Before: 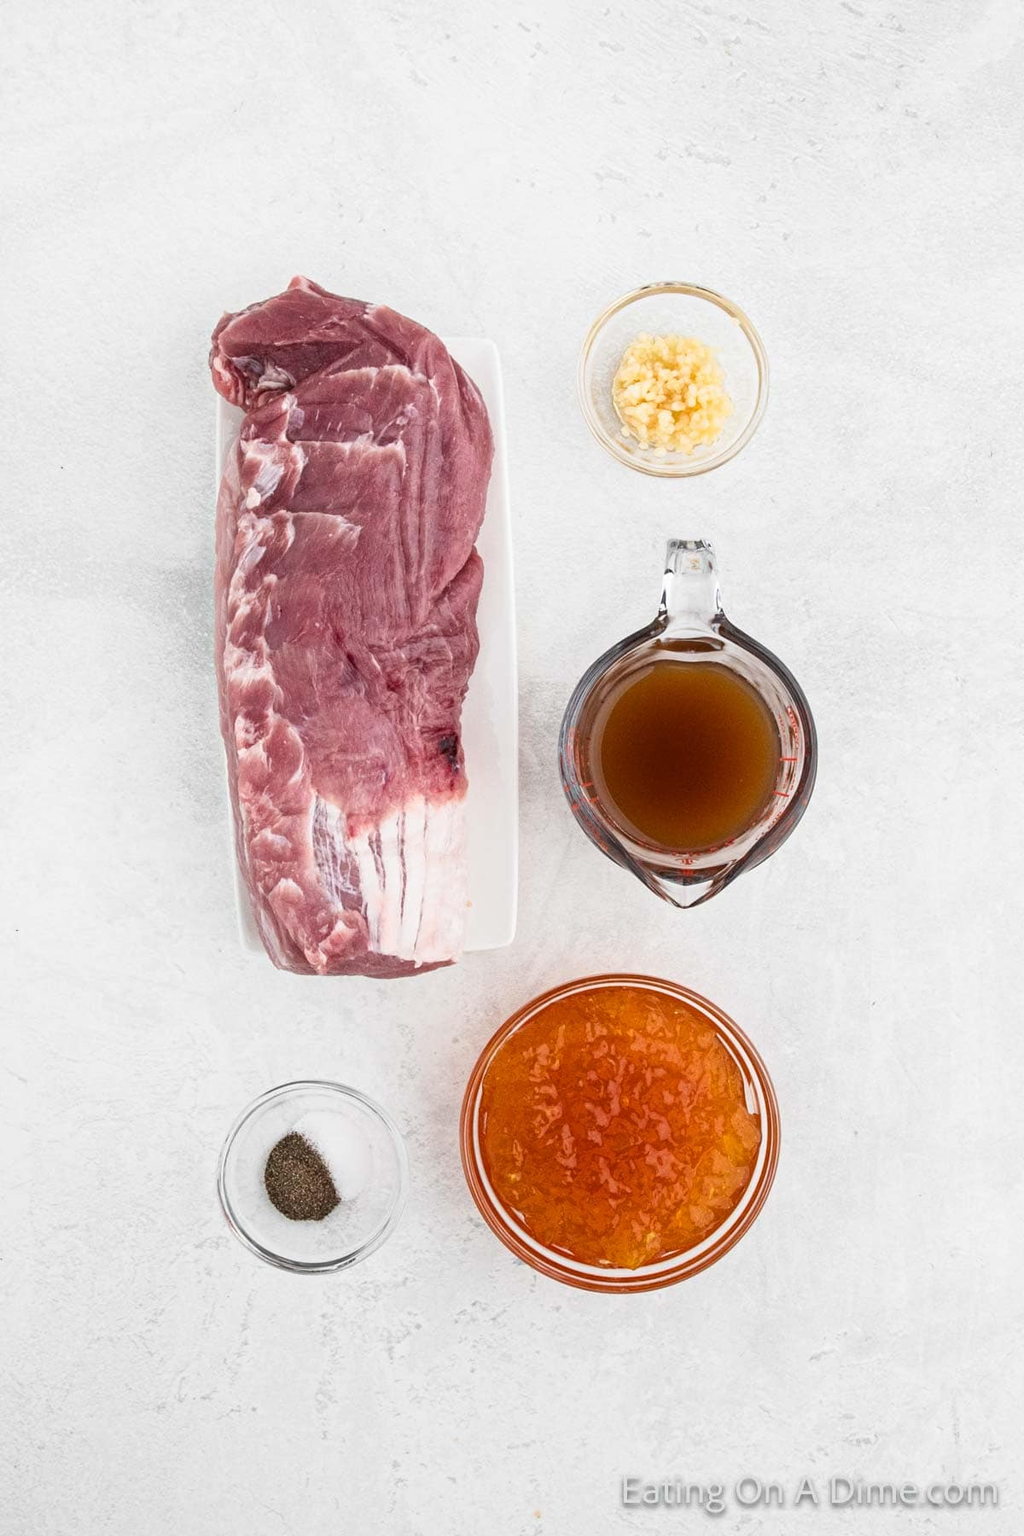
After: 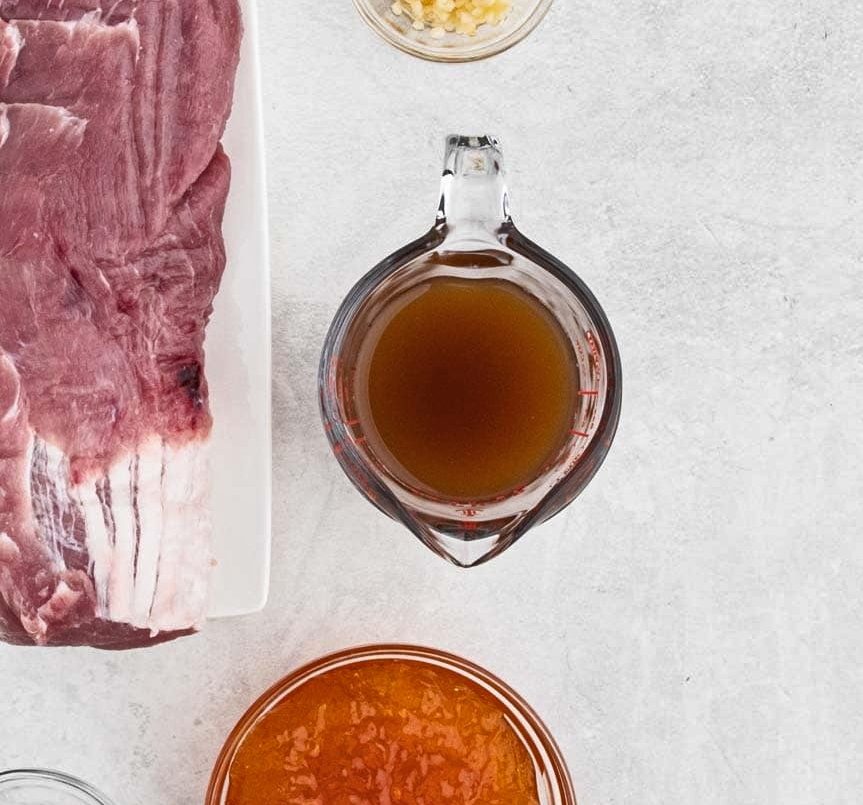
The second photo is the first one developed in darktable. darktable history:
crop and rotate: left 28.018%, top 27.614%, bottom 27.64%
shadows and highlights: shadows 53.22, soften with gaussian
contrast brightness saturation: saturation -0.048
